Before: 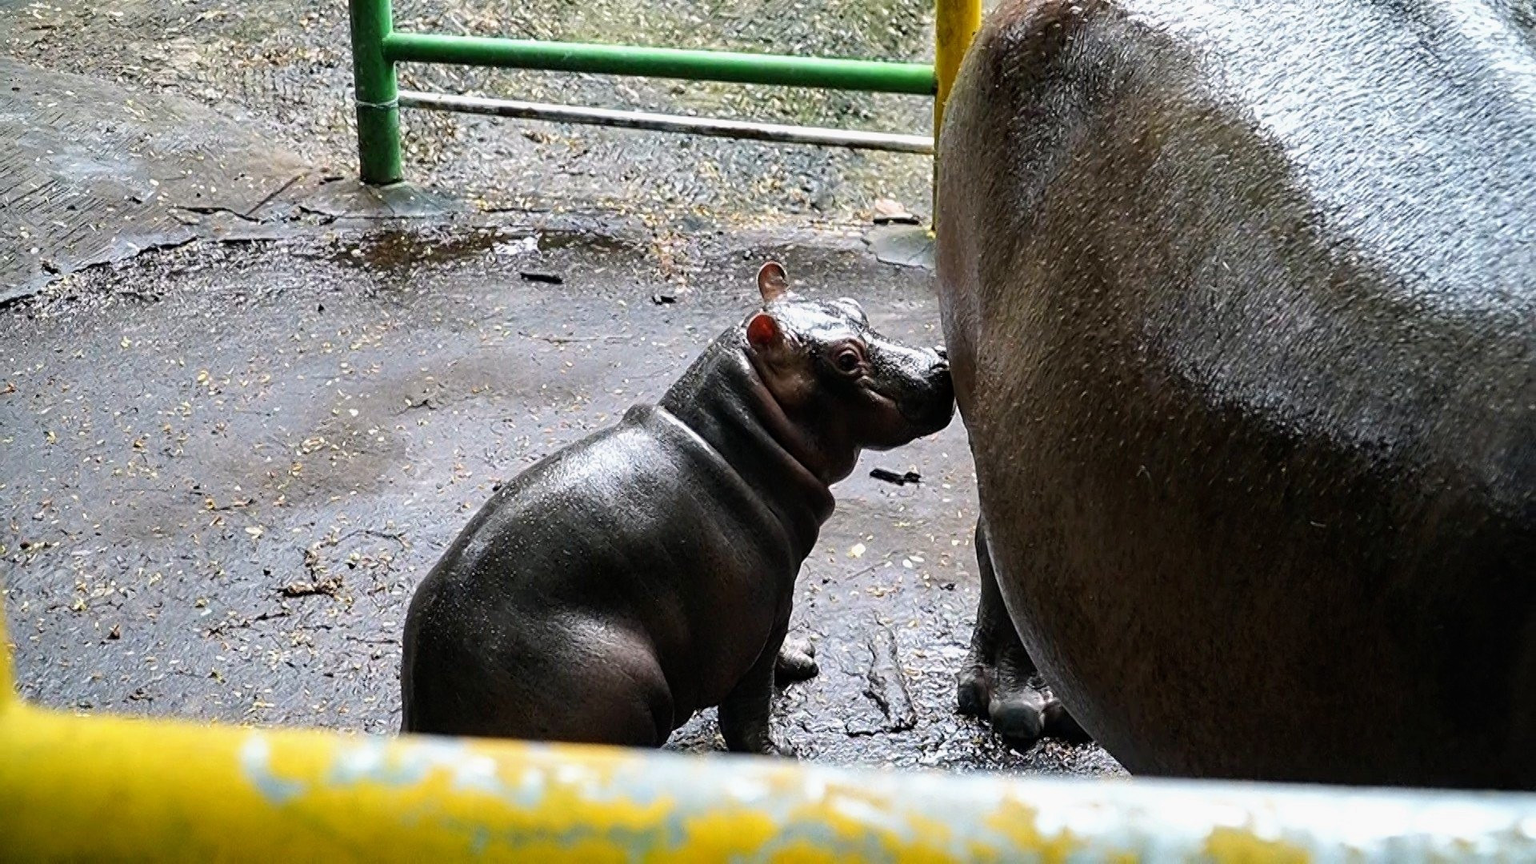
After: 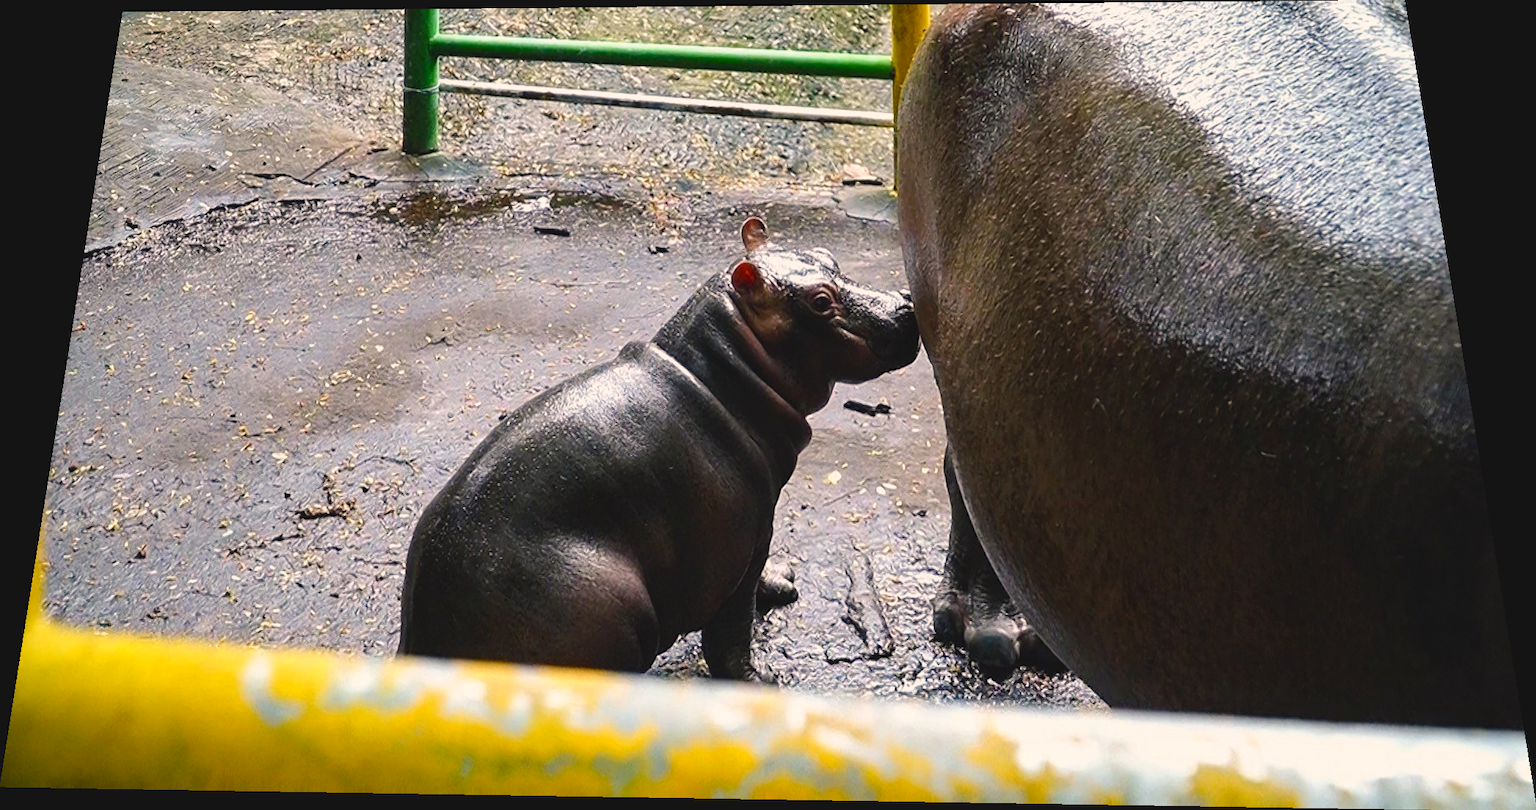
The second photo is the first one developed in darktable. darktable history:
rotate and perspective: rotation 0.128°, lens shift (vertical) -0.181, lens shift (horizontal) -0.044, shear 0.001, automatic cropping off
color balance rgb: shadows lift › chroma 2%, shadows lift › hue 247.2°, power › chroma 0.3%, power › hue 25.2°, highlights gain › chroma 3%, highlights gain › hue 60°, global offset › luminance 0.75%, perceptual saturation grading › global saturation 20%, perceptual saturation grading › highlights -20%, perceptual saturation grading › shadows 30%, global vibrance 20%
